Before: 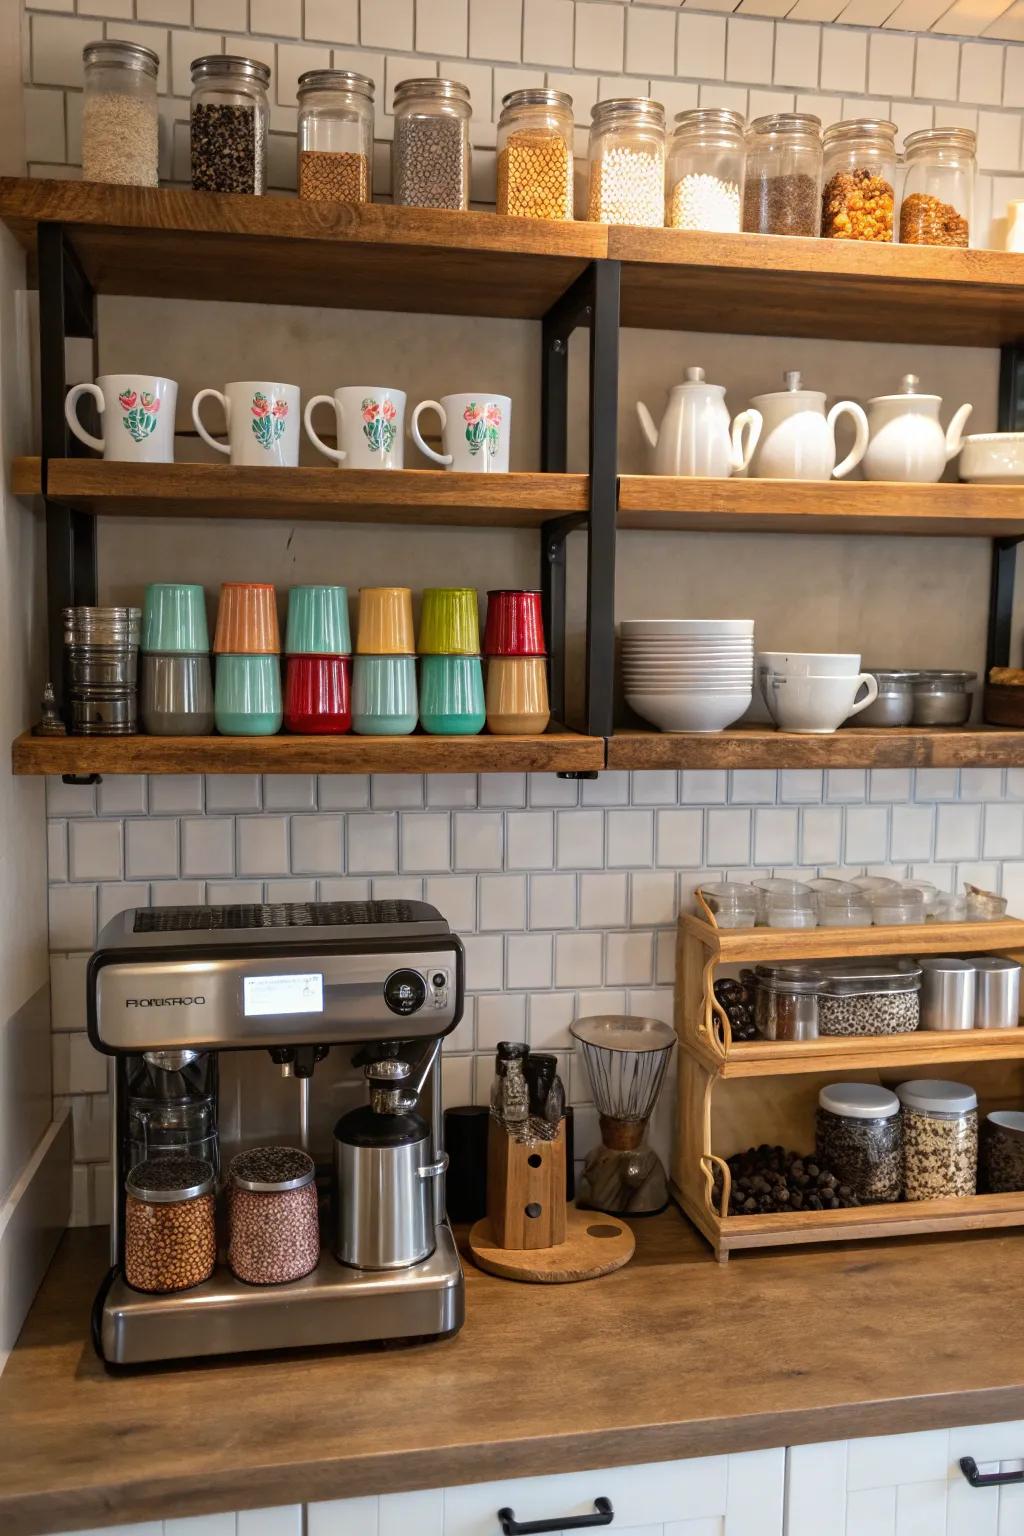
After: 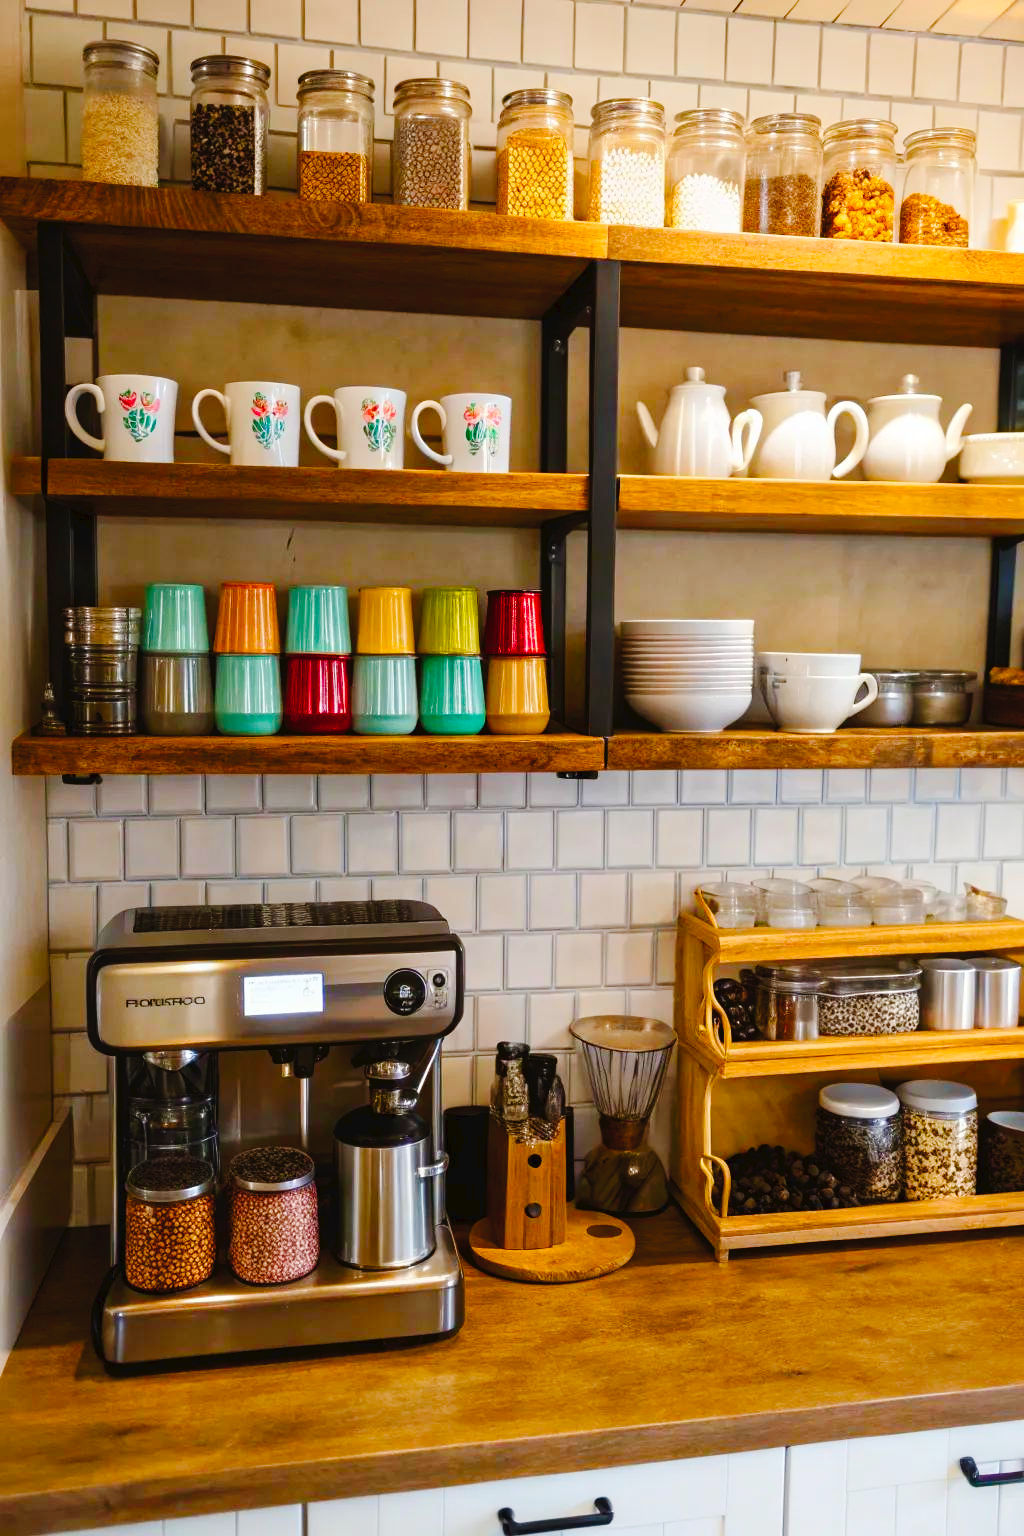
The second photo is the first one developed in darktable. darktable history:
tone curve: curves: ch0 [(0, 0) (0.003, 0.031) (0.011, 0.033) (0.025, 0.036) (0.044, 0.045) (0.069, 0.06) (0.1, 0.079) (0.136, 0.109) (0.177, 0.15) (0.224, 0.192) (0.277, 0.262) (0.335, 0.347) (0.399, 0.433) (0.468, 0.528) (0.543, 0.624) (0.623, 0.705) (0.709, 0.788) (0.801, 0.865) (0.898, 0.933) (1, 1)], preserve colors none
color balance rgb: linear chroma grading › global chroma 18.9%, perceptual saturation grading › global saturation 20%, perceptual saturation grading › highlights -25%, perceptual saturation grading › shadows 50%, global vibrance 18.93%
